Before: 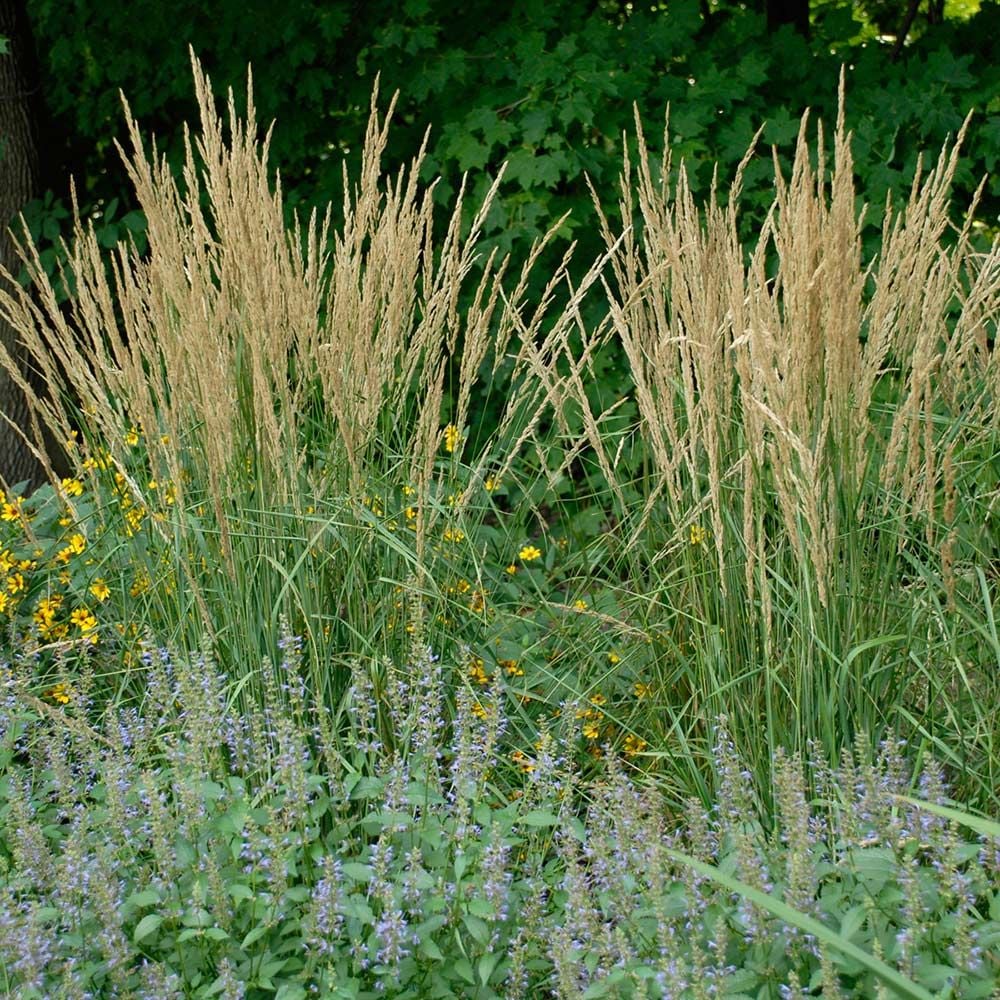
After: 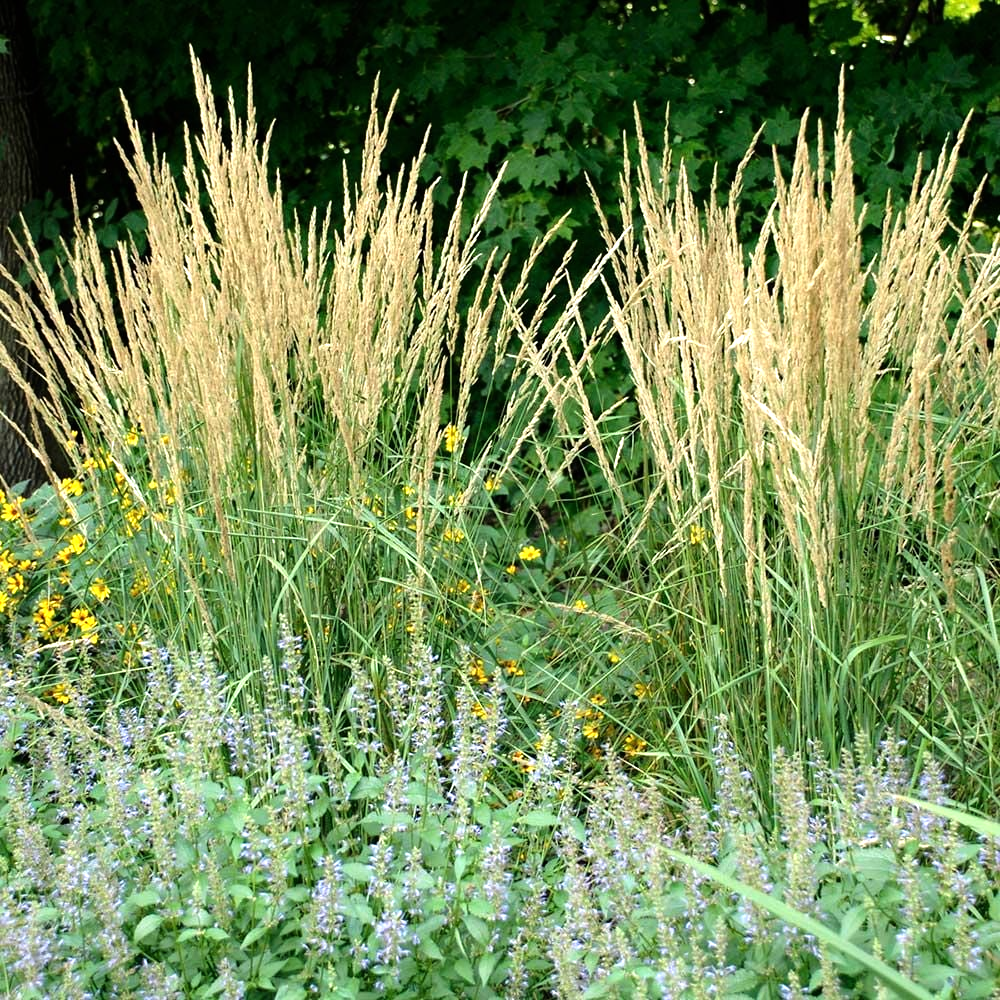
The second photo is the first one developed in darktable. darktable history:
tone equalizer: -8 EV -1.11 EV, -7 EV -0.972 EV, -6 EV -0.86 EV, -5 EV -0.545 EV, -3 EV 0.598 EV, -2 EV 0.846 EV, -1 EV 0.99 EV, +0 EV 1.07 EV, mask exposure compensation -0.494 EV
